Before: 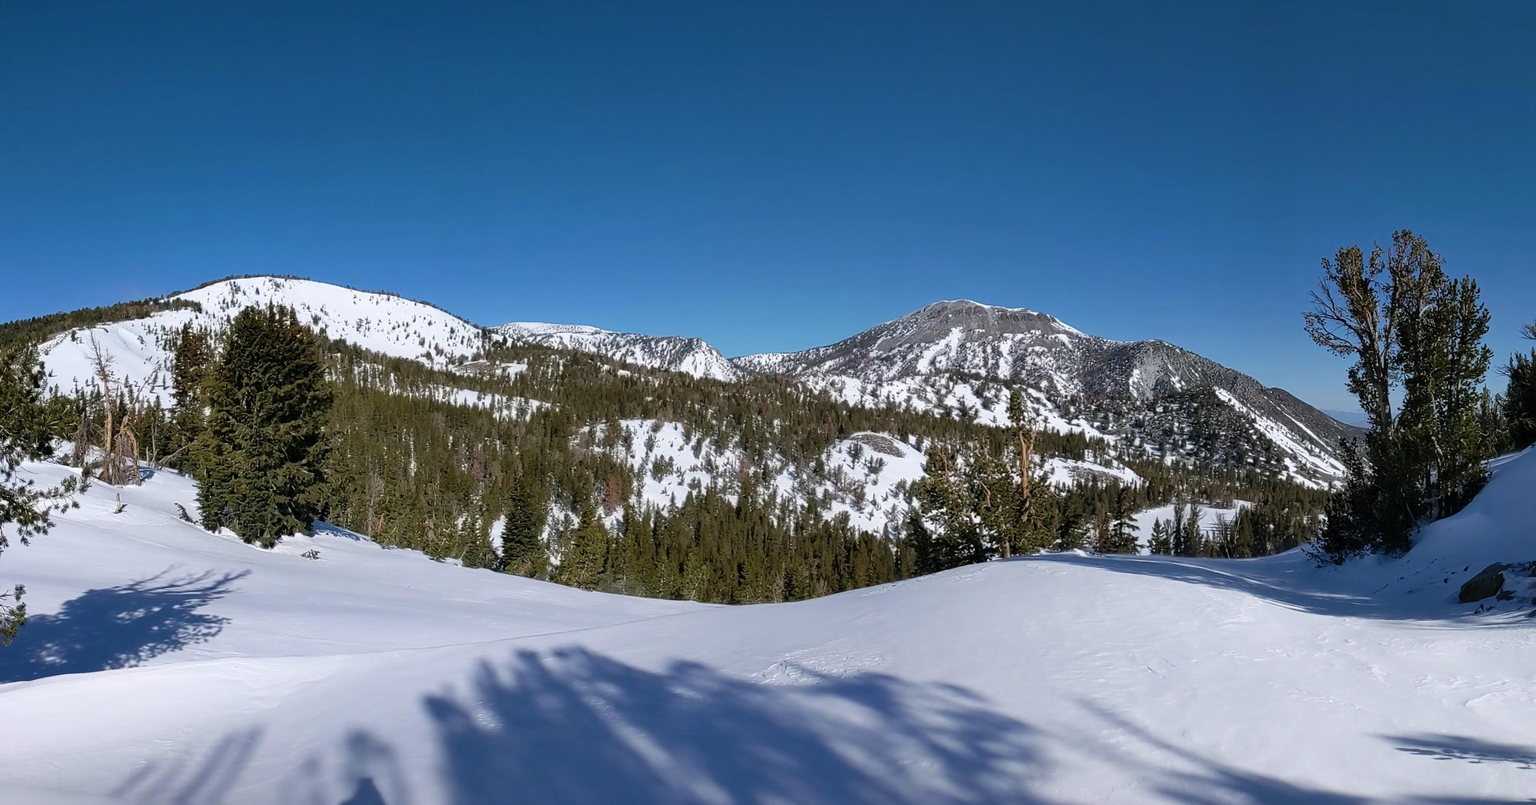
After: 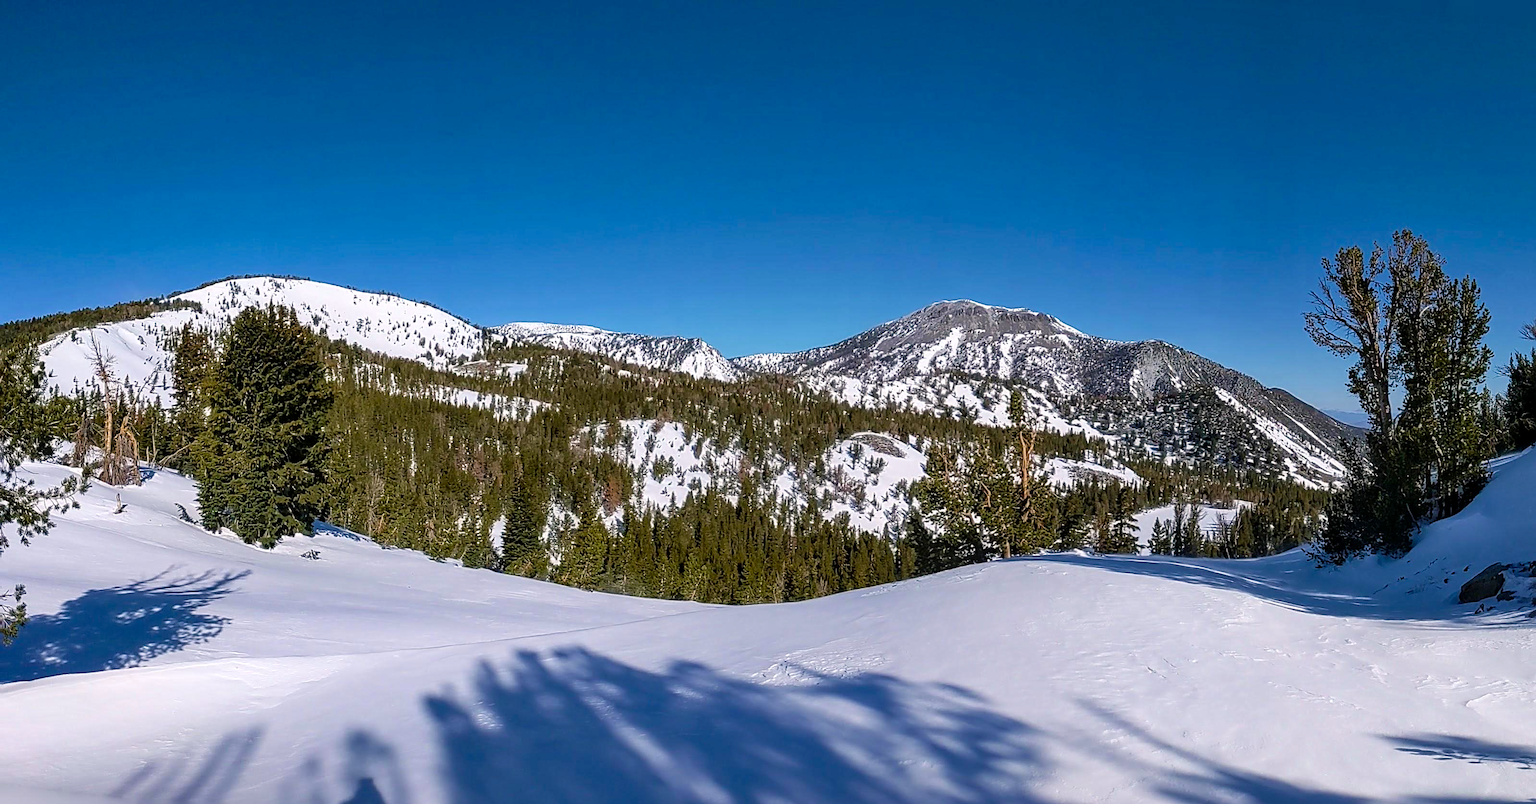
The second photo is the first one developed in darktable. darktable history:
color balance rgb: highlights gain › luminance 6.73%, highlights gain › chroma 0.985%, highlights gain › hue 47.87°, linear chroma grading › mid-tones 7.604%, perceptual saturation grading › global saturation 20%, perceptual saturation grading › highlights -25.314%, perceptual saturation grading › shadows 25.902%
local contrast: on, module defaults
levels: mode automatic, levels [0, 0.281, 0.562]
sharpen: radius 2.739
velvia: on, module defaults
